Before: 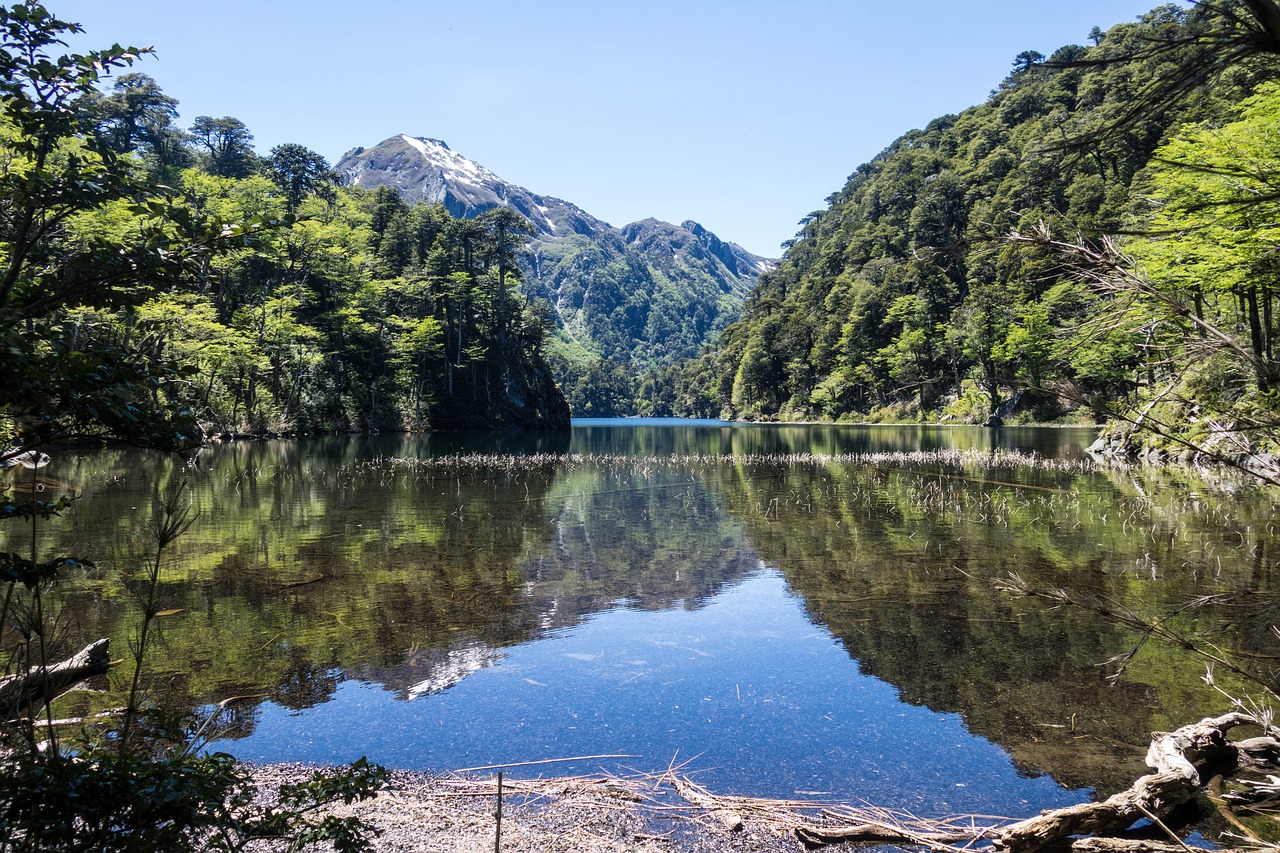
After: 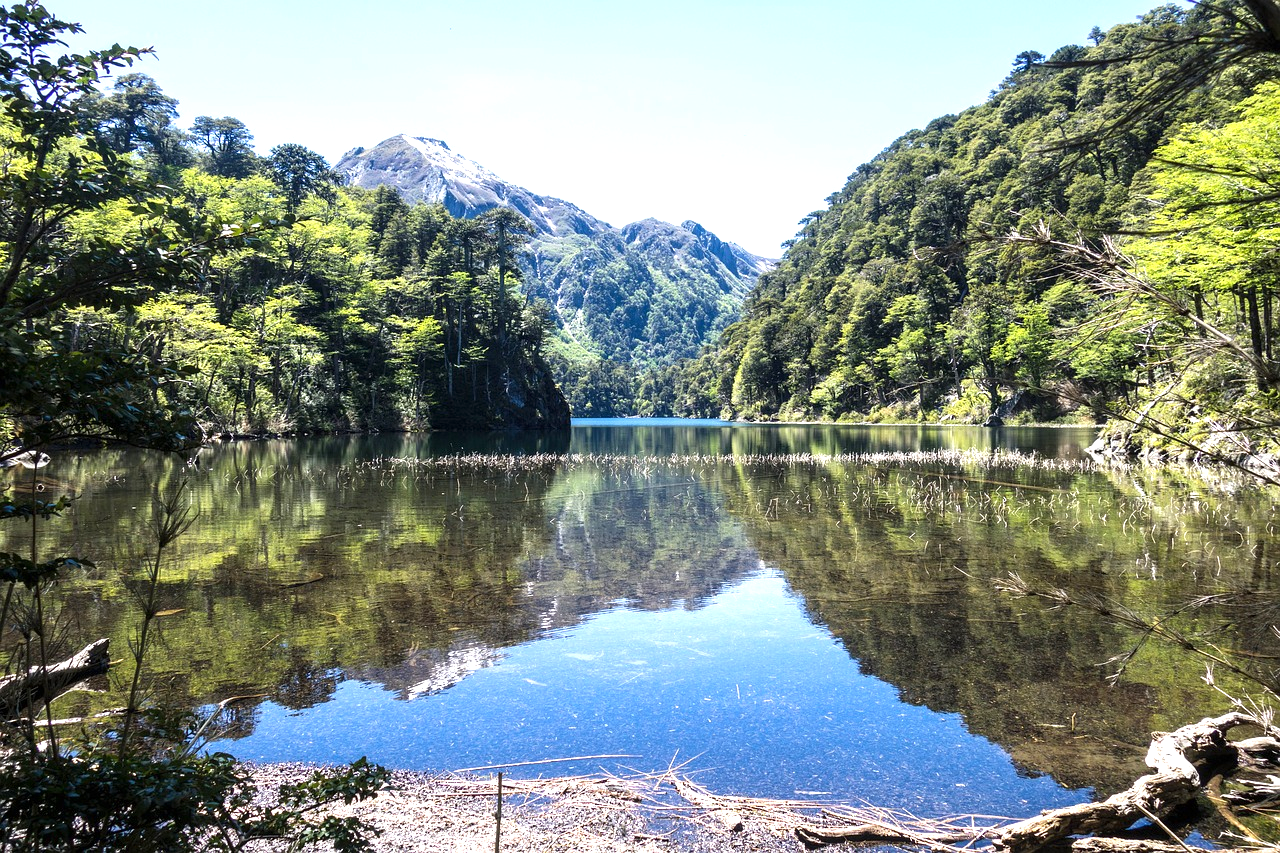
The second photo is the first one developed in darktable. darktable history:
exposure: exposure 0.778 EV, compensate highlight preservation false
